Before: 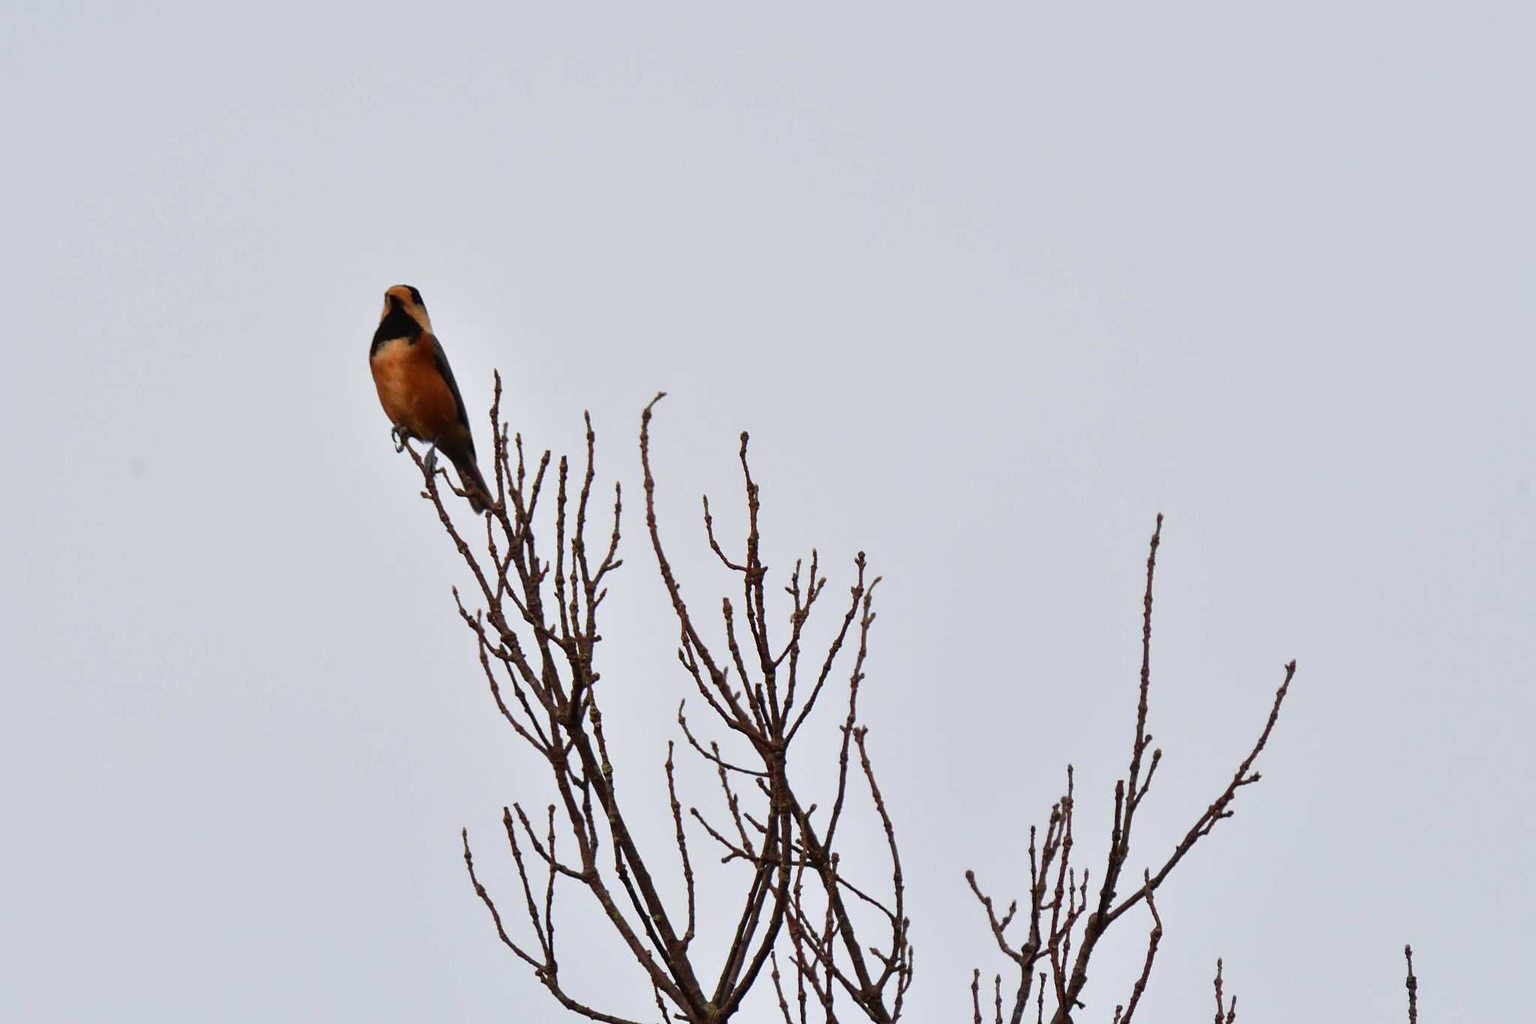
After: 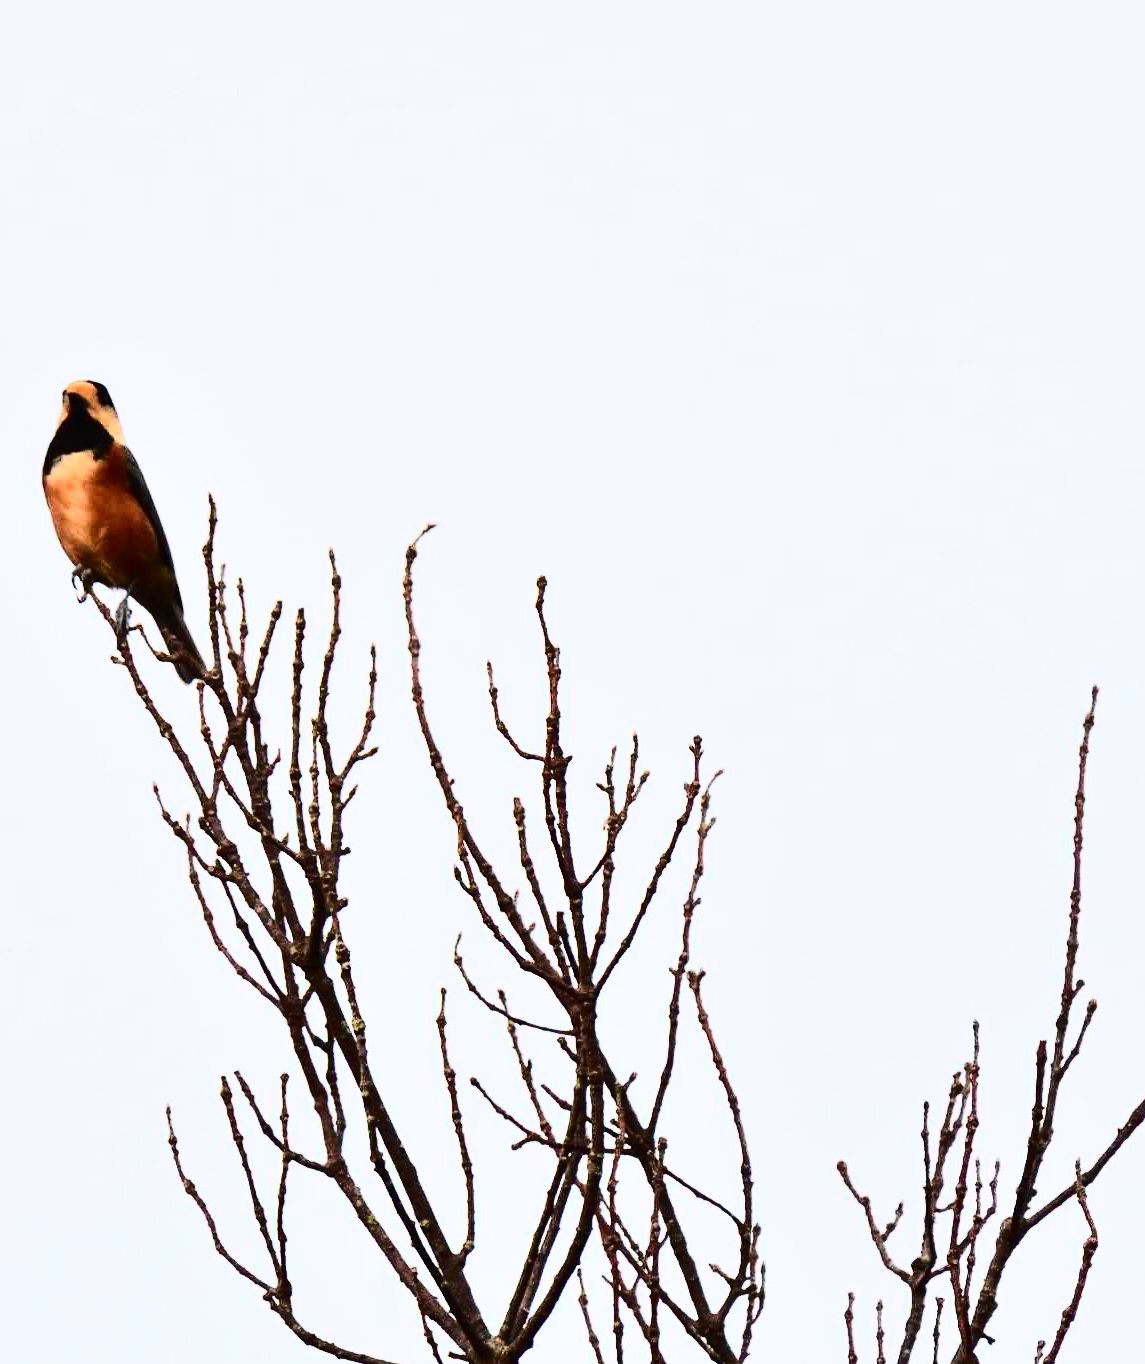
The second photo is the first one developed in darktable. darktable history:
crop: left 22.043%, right 22.029%, bottom 0.008%
contrast brightness saturation: contrast 0.395, brightness 0.097
tone equalizer: -7 EV 0.151 EV, -6 EV 0.627 EV, -5 EV 1.18 EV, -4 EV 1.35 EV, -3 EV 1.13 EV, -2 EV 0.6 EV, -1 EV 0.156 EV, edges refinement/feathering 500, mask exposure compensation -1.57 EV, preserve details no
